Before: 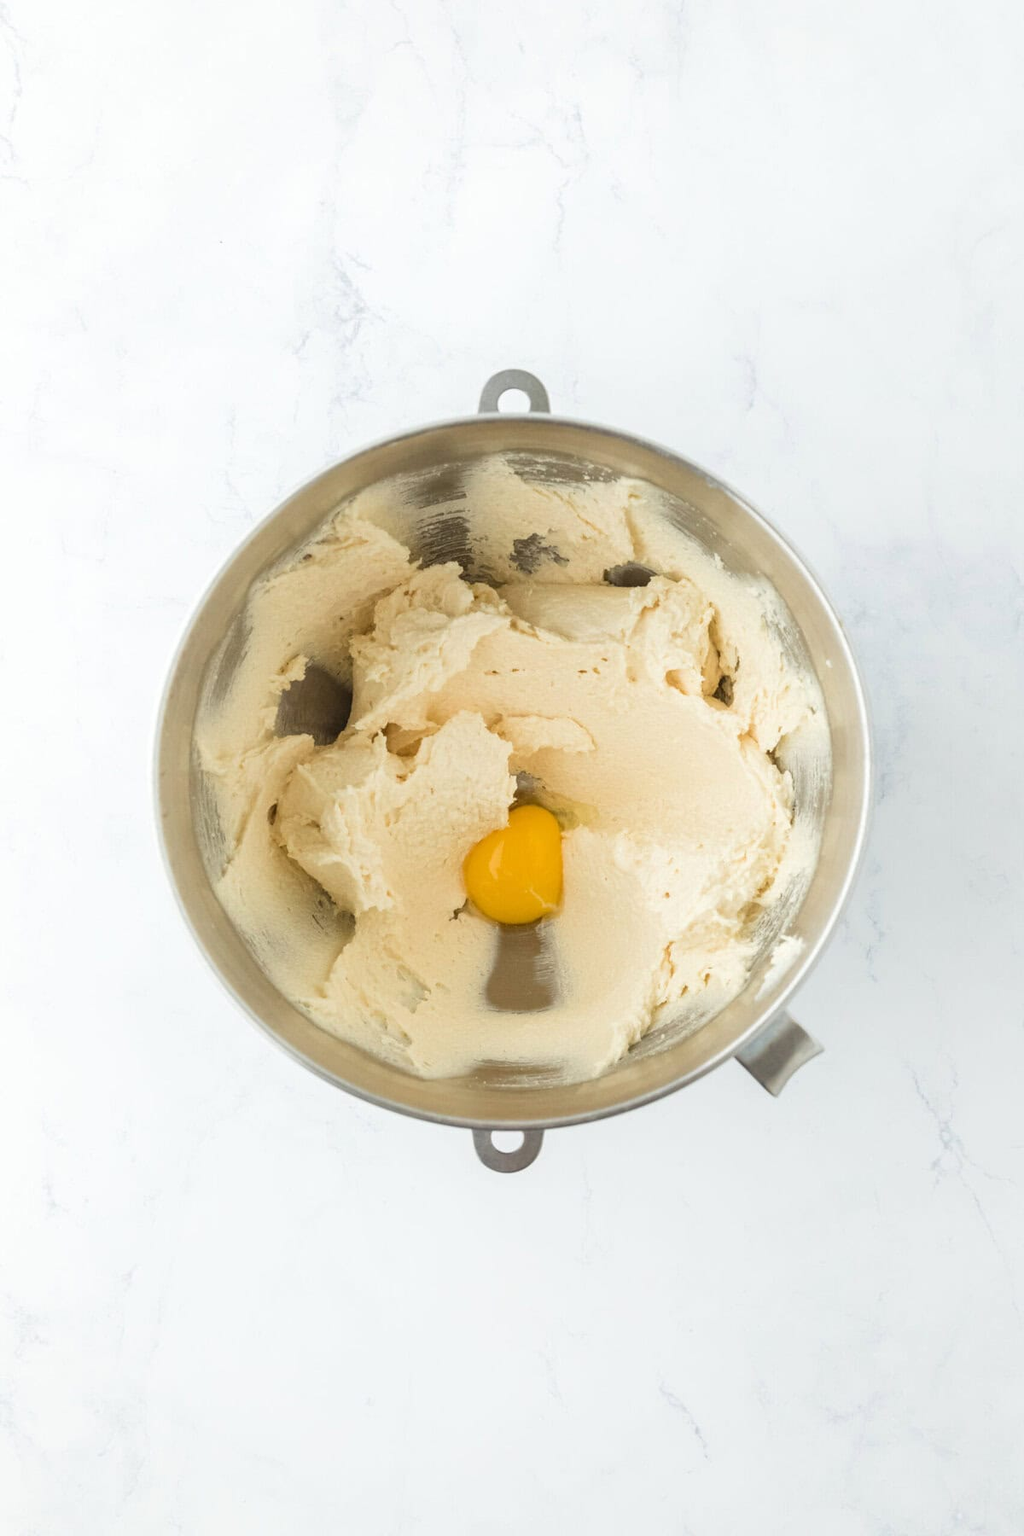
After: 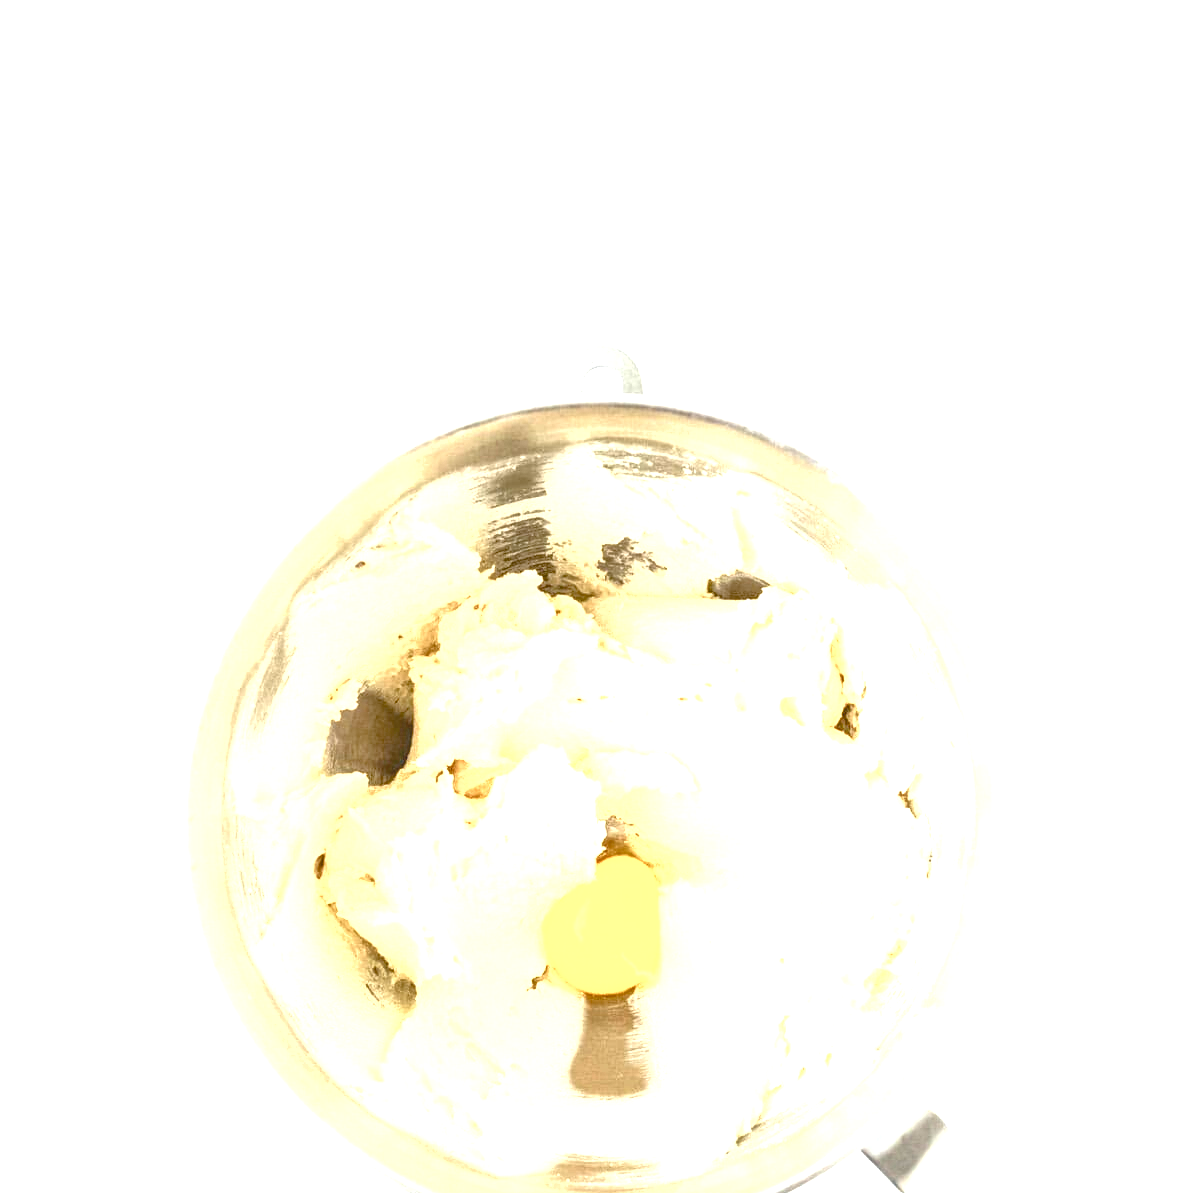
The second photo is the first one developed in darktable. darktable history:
crop and rotate: top 4.918%, bottom 28.754%
exposure: black level correction 0, exposure 1.1 EV, compensate exposure bias true, compensate highlight preservation false
contrast brightness saturation: contrast 0.026, brightness 0.057, saturation 0.126
local contrast: on, module defaults
color balance rgb: shadows lift › chroma 2.005%, shadows lift › hue 248.52°, perceptual saturation grading › global saturation 20%, perceptual saturation grading › highlights -50.345%, perceptual saturation grading › shadows 30.819%, perceptual brilliance grading › global brilliance 14.345%, perceptual brilliance grading › shadows -35.021%, saturation formula JzAzBz (2021)
tone equalizer: -8 EV -0.437 EV, -7 EV -0.404 EV, -6 EV -0.303 EV, -5 EV -0.223 EV, -3 EV 0.22 EV, -2 EV 0.312 EV, -1 EV 0.363 EV, +0 EV 0.434 EV
shadows and highlights: shadows 25.86, white point adjustment -3.14, highlights -30.11, highlights color adjustment 49.7%
